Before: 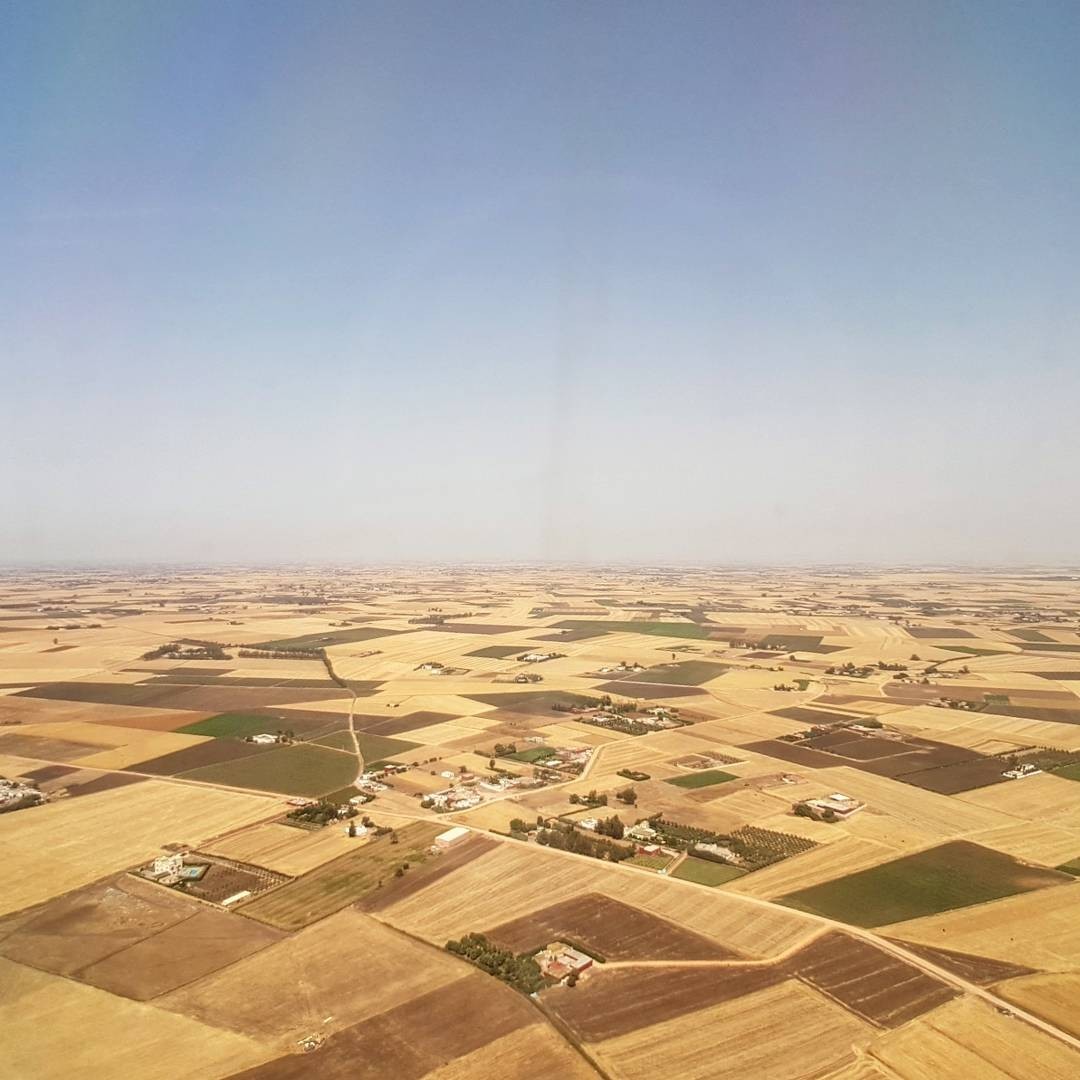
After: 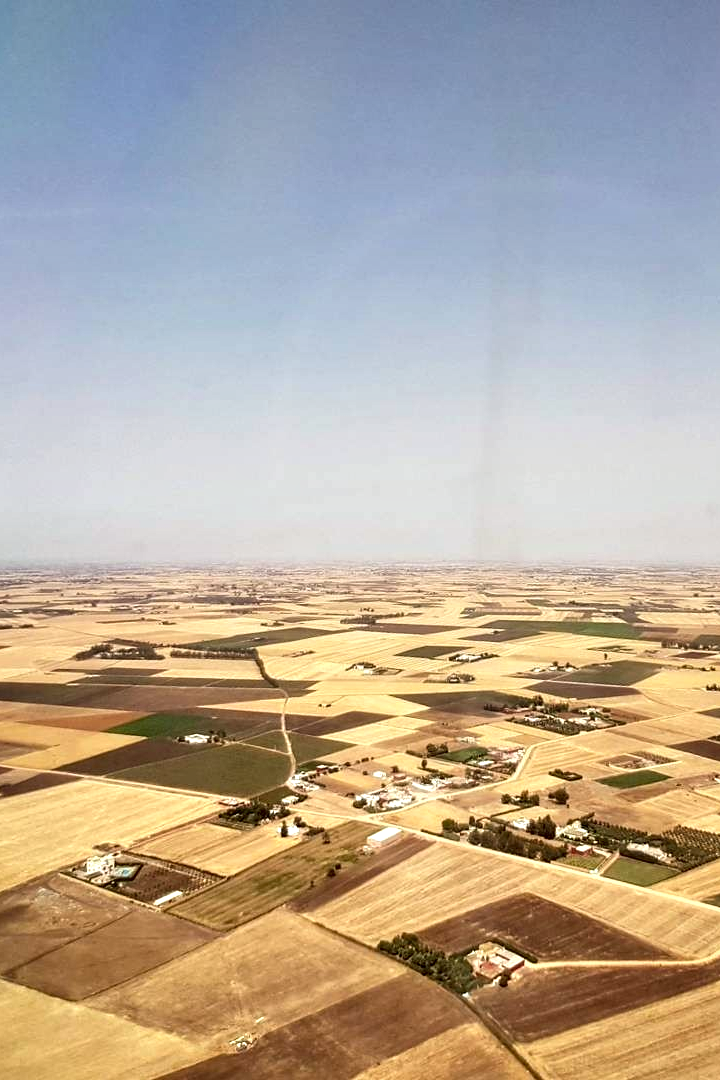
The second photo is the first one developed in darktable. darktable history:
crop and rotate: left 6.349%, right 26.978%
contrast equalizer: octaves 7, y [[0.627 ×6], [0.563 ×6], [0 ×6], [0 ×6], [0 ×6]]
